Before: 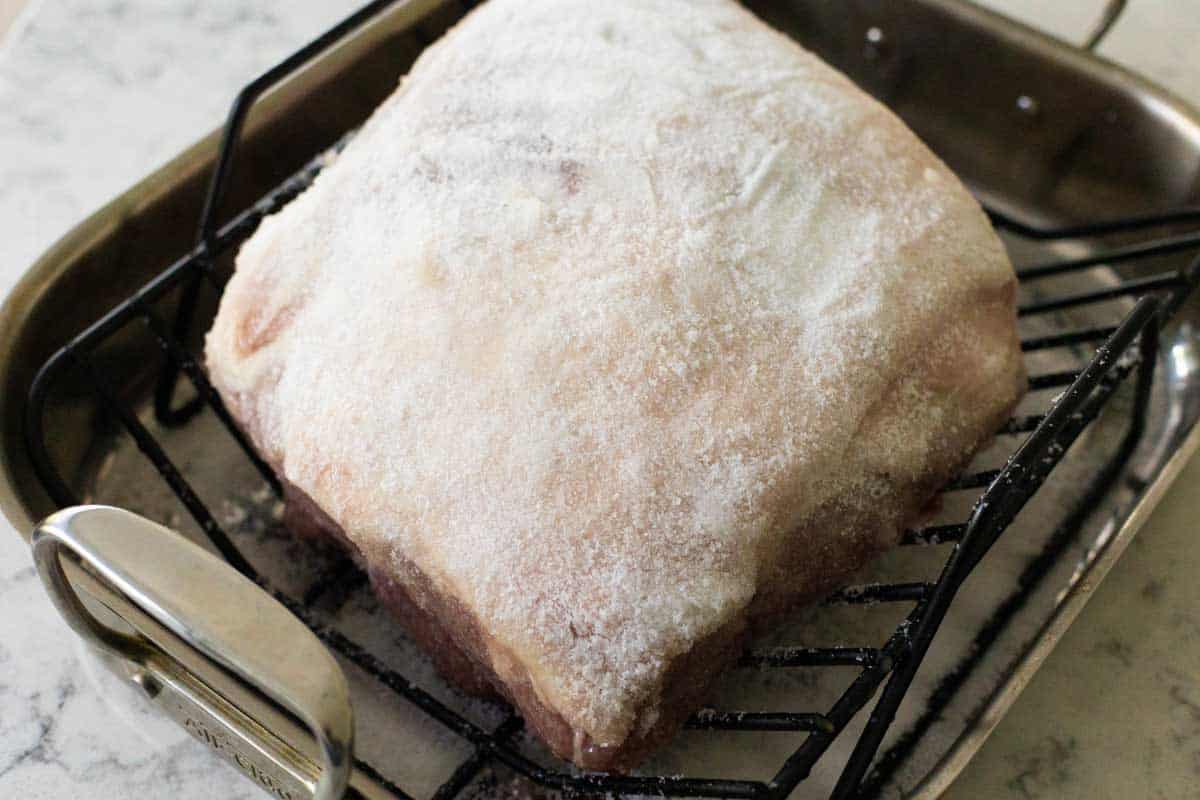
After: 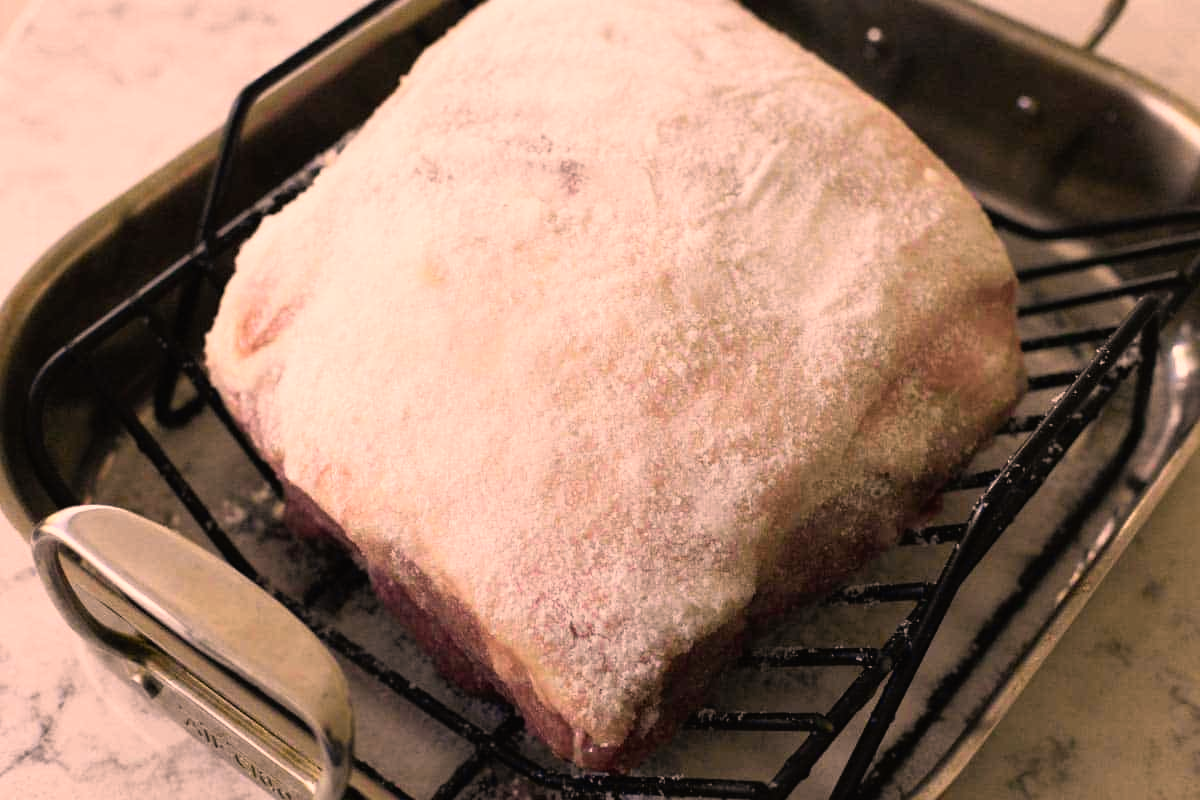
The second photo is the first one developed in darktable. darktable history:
tone curve: curves: ch0 [(0, 0.012) (0.056, 0.046) (0.218, 0.213) (0.606, 0.62) (0.82, 0.846) (1, 1)]; ch1 [(0, 0) (0.226, 0.261) (0.403, 0.437) (0.469, 0.472) (0.495, 0.499) (0.508, 0.503) (0.545, 0.555) (0.59, 0.598) (0.686, 0.728) (1, 1)]; ch2 [(0, 0) (0.269, 0.299) (0.459, 0.45) (0.498, 0.499) (0.523, 0.512) (0.568, 0.558) (0.634, 0.617) (0.698, 0.677) (0.806, 0.769) (1, 1)], color space Lab, independent channels, preserve colors none
color correction: highlights a* 20.75, highlights b* 19.26
